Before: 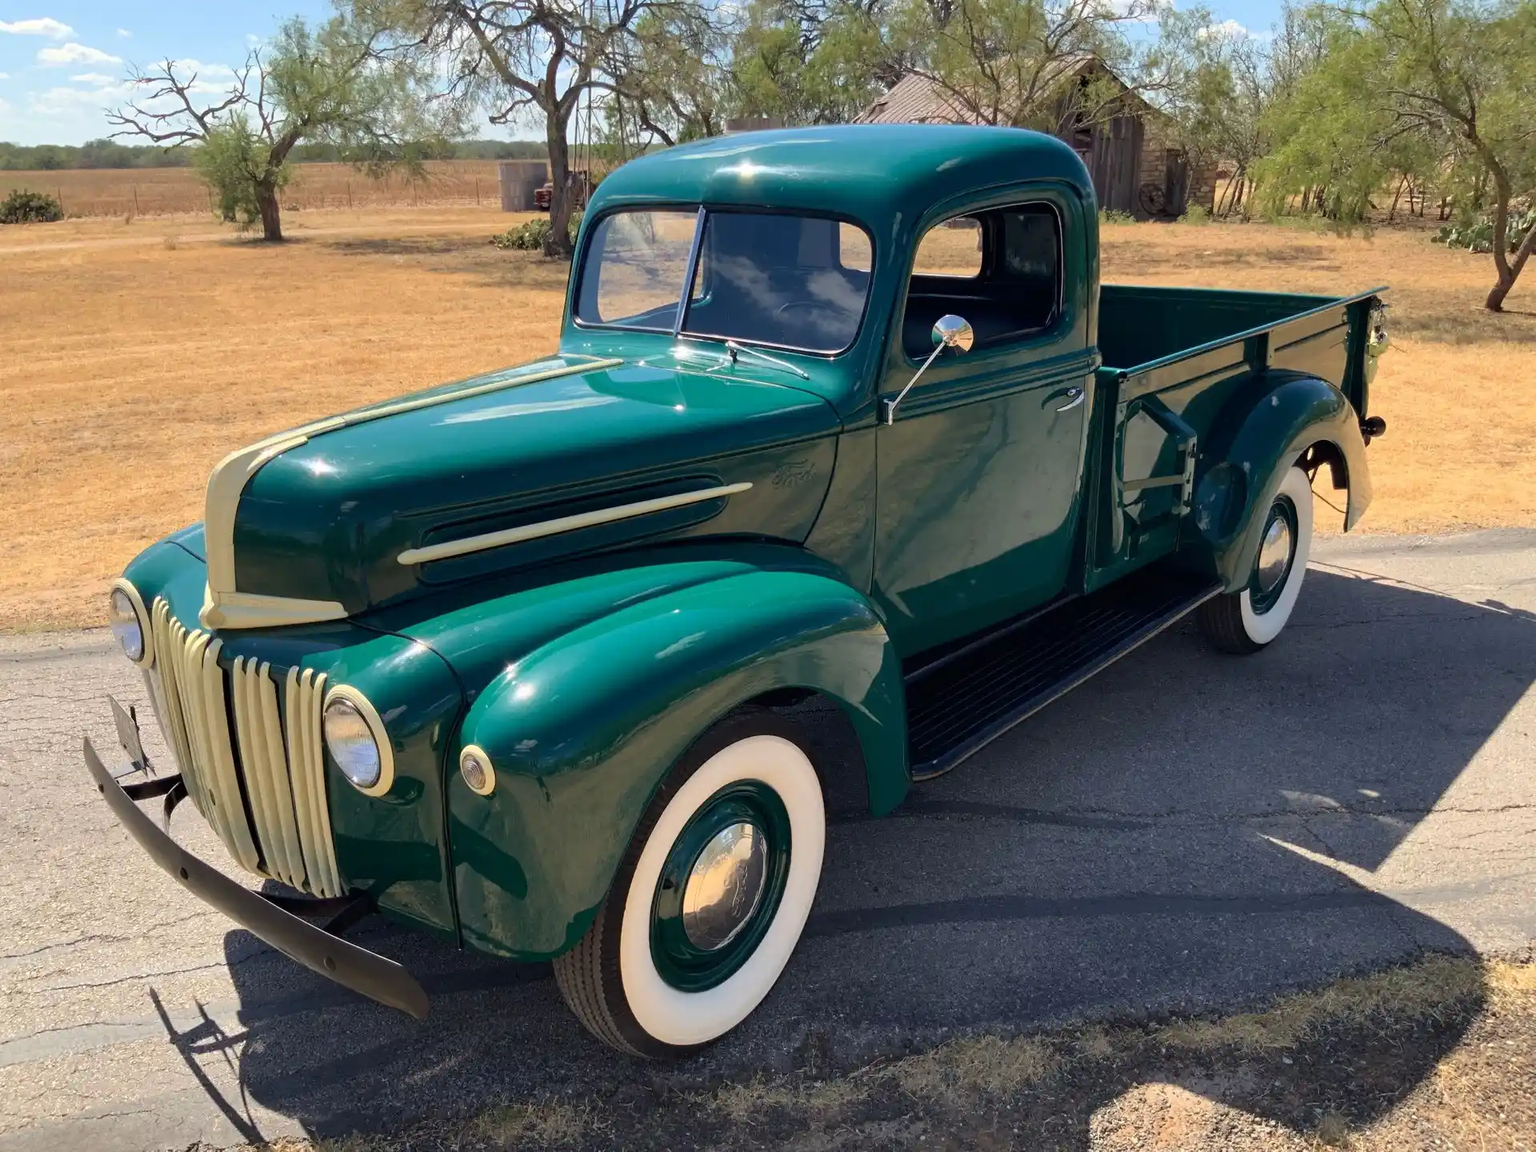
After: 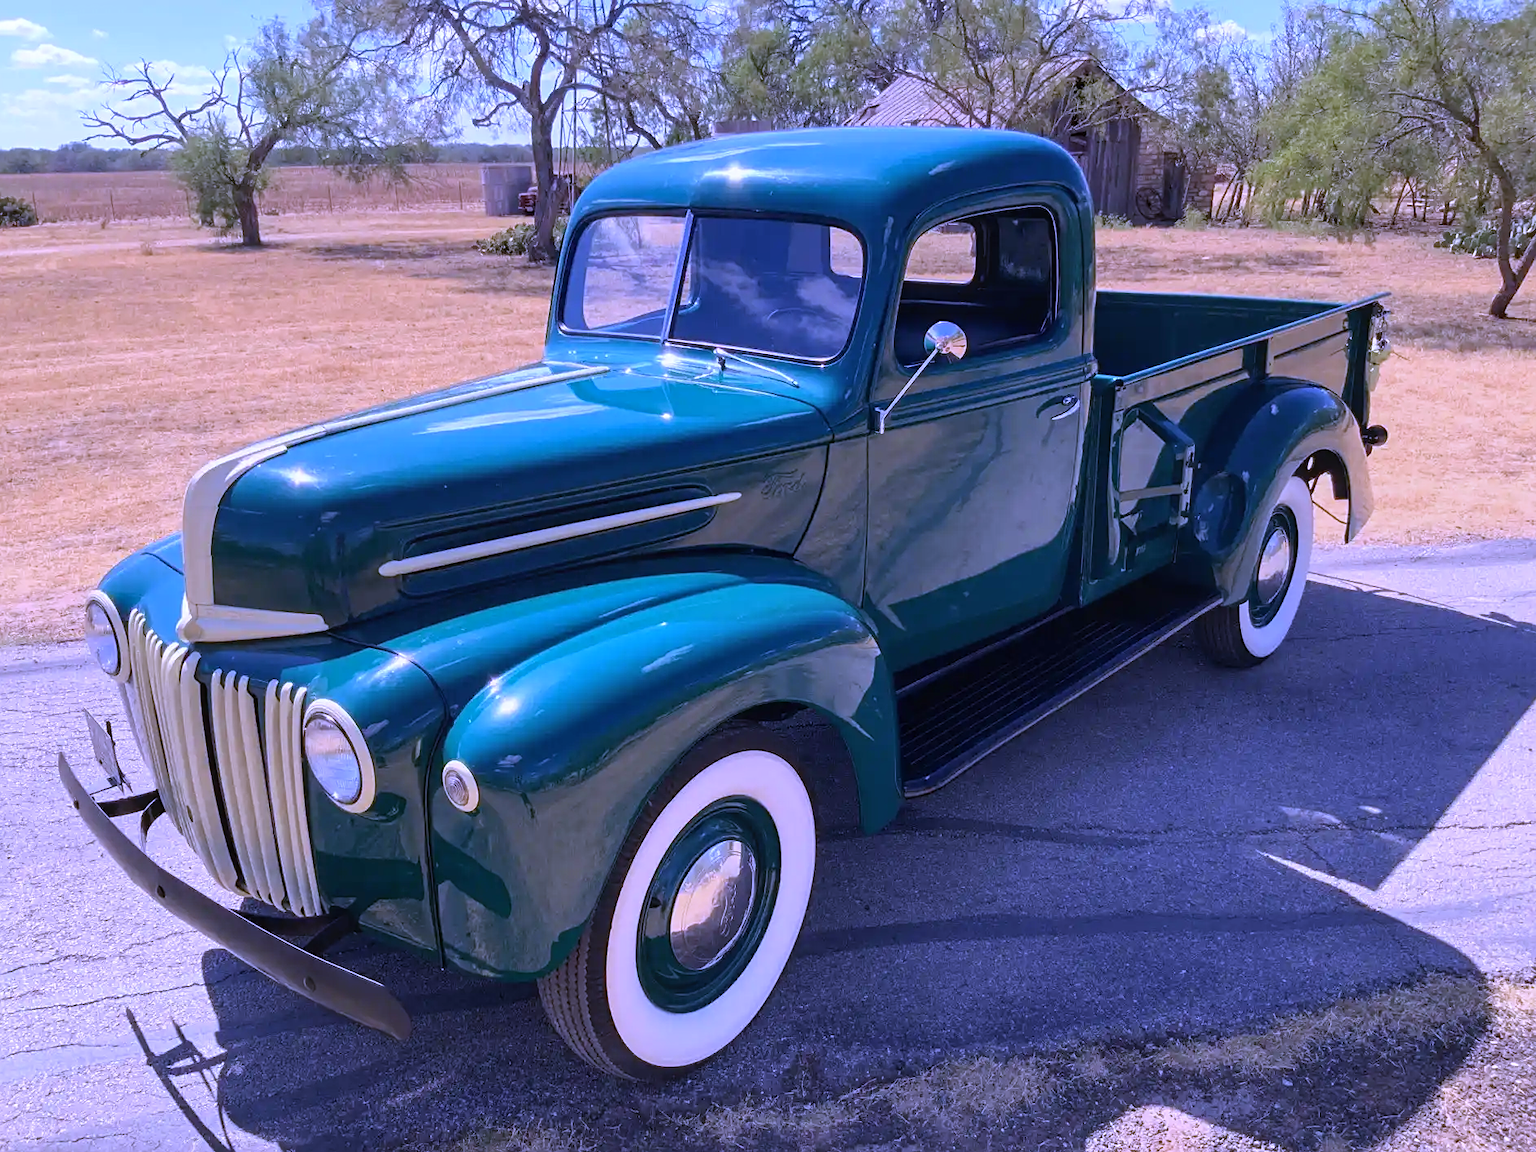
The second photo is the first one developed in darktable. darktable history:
sharpen: amount 0.2
local contrast: detail 110%
crop: left 1.743%, right 0.268%, bottom 2.011%
white balance: red 0.98, blue 1.61
